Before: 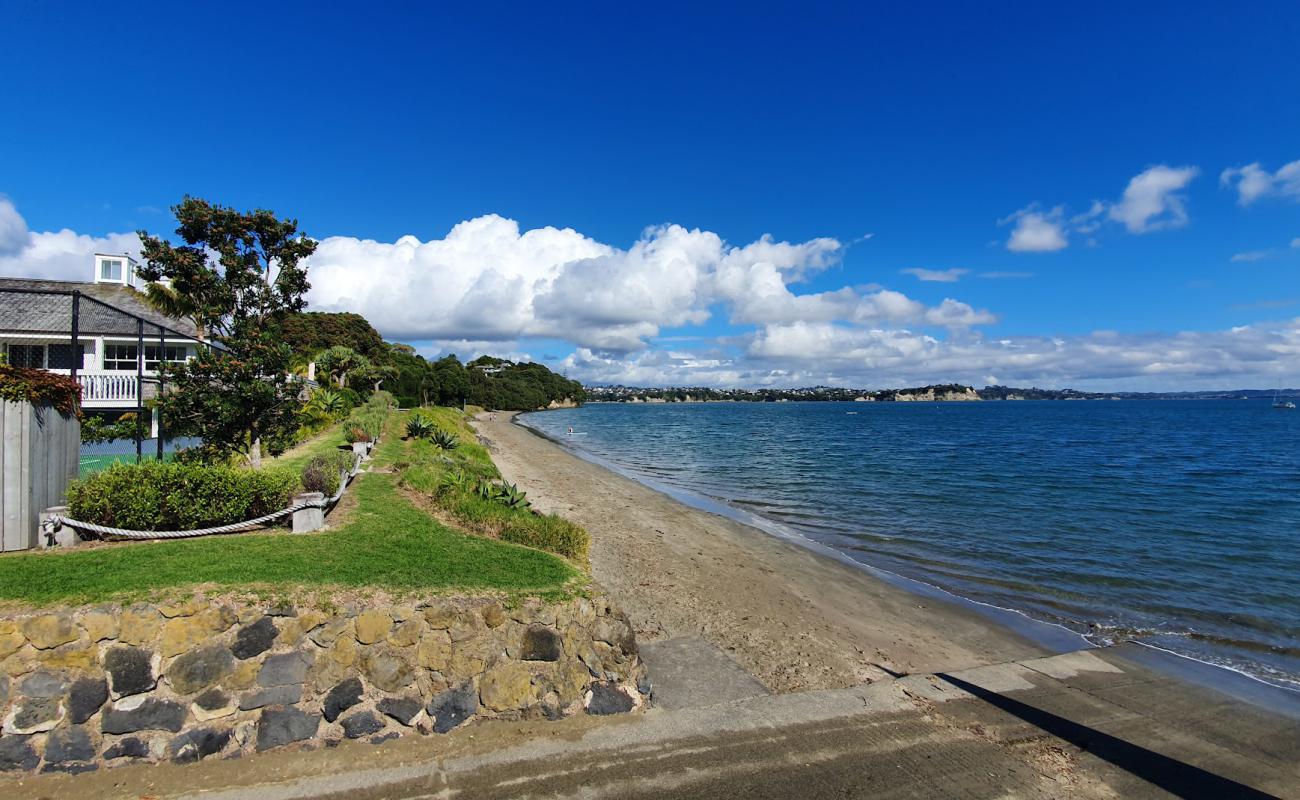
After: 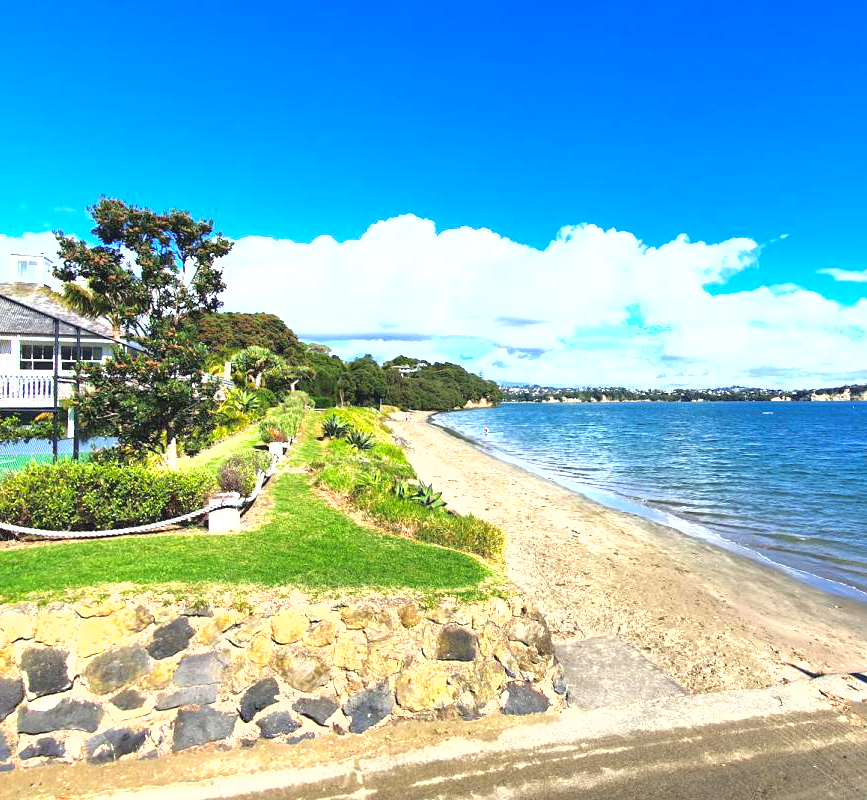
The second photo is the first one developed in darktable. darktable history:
crop and rotate: left 6.497%, right 26.773%
contrast brightness saturation: contrast -0.11
exposure: exposure 2.005 EV, compensate highlight preservation false
shadows and highlights: shadows -20.02, white point adjustment -1.83, highlights -35.13
